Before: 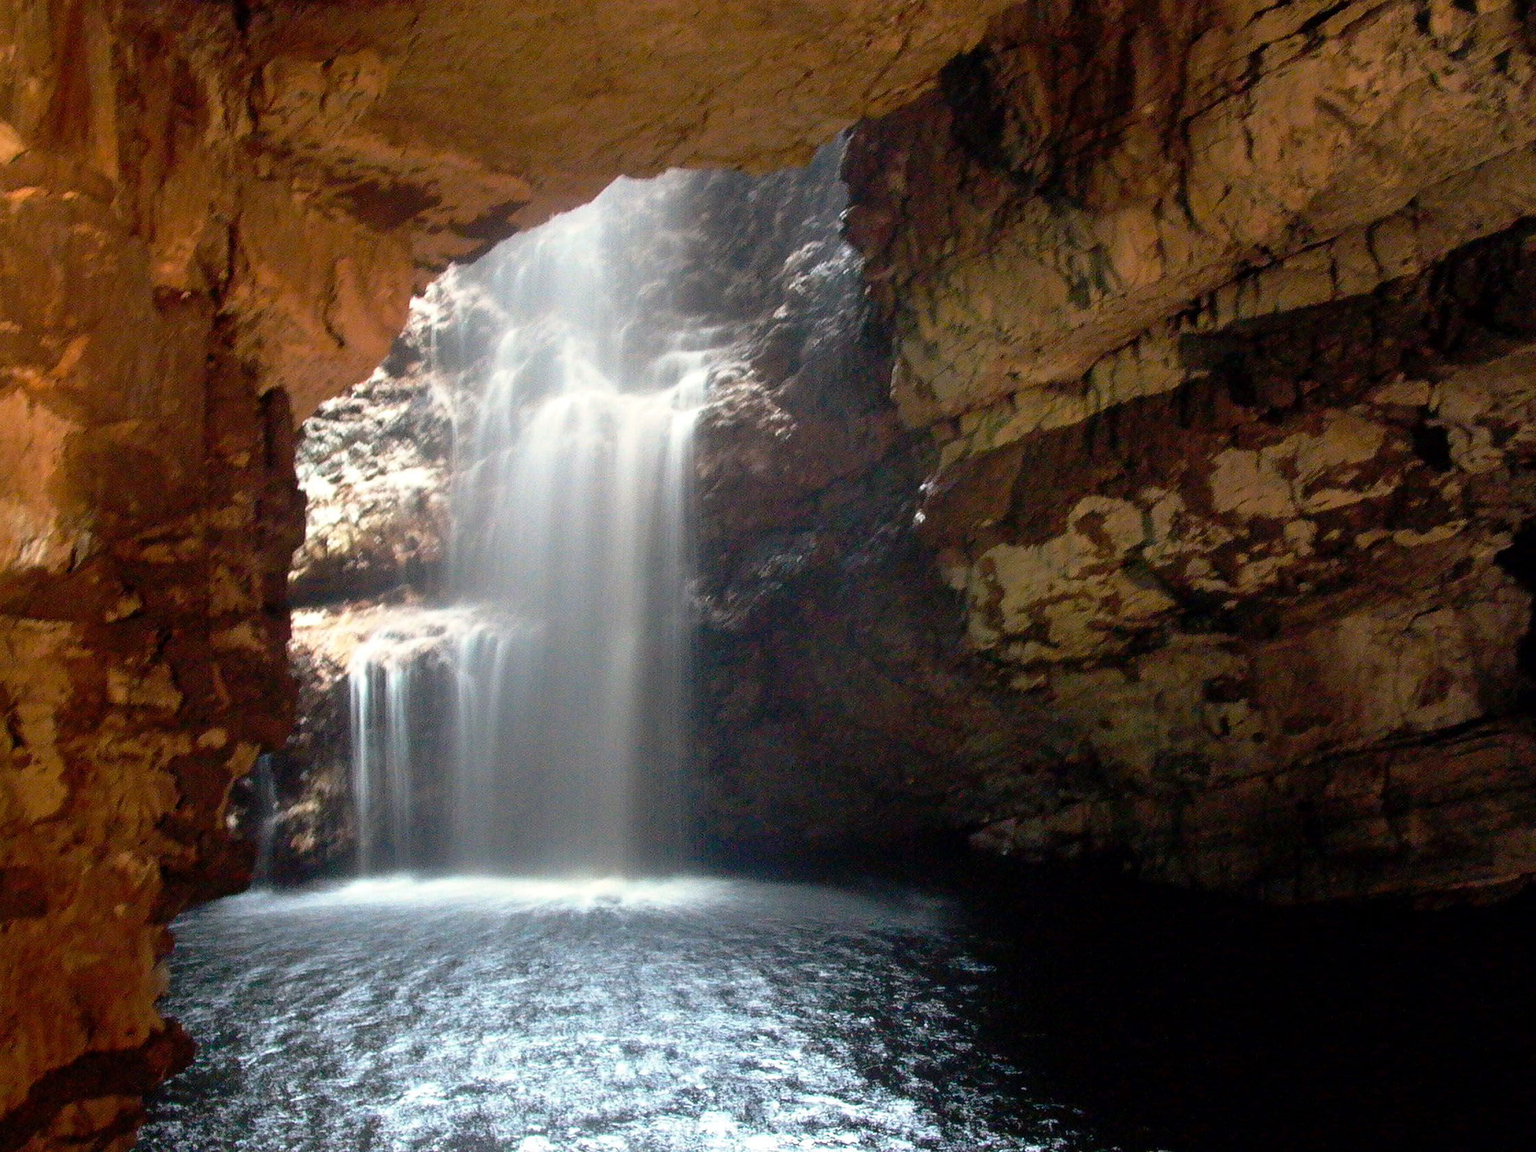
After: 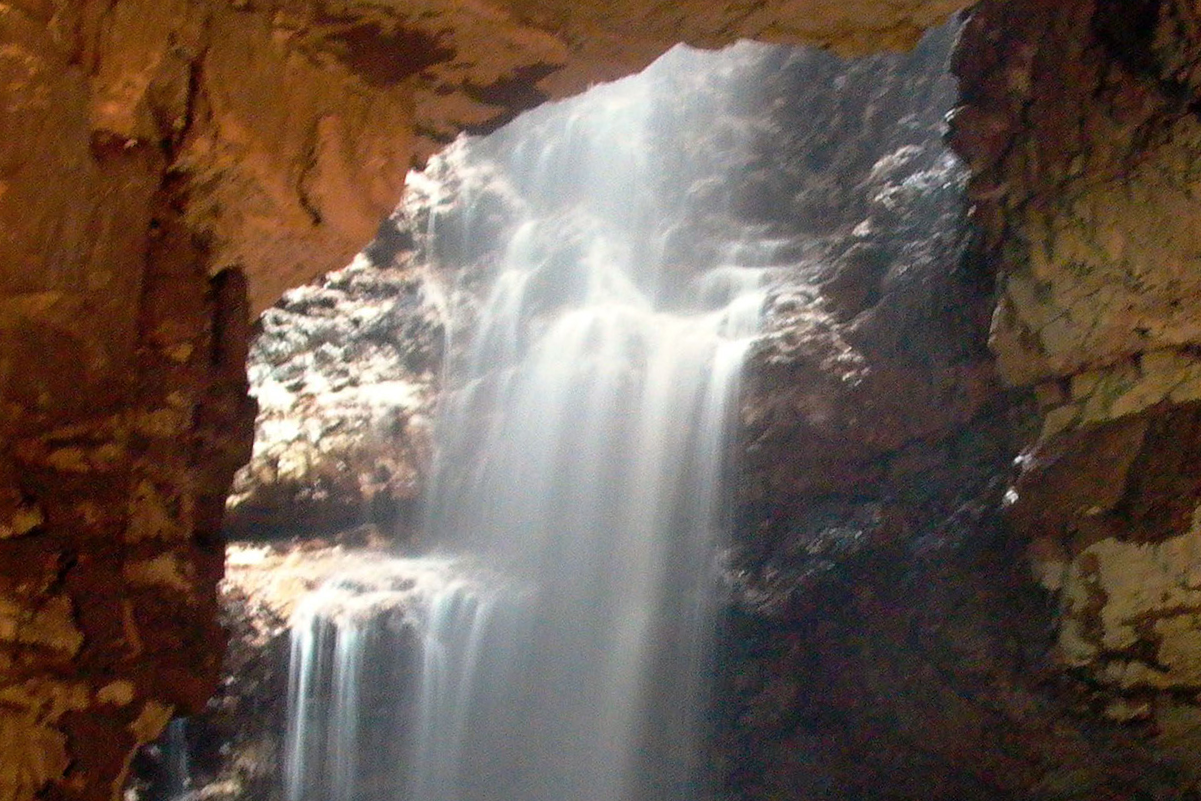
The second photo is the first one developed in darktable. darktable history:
crop and rotate: angle -4.99°, left 2.122%, top 6.945%, right 27.566%, bottom 30.519%
color balance rgb: on, module defaults
